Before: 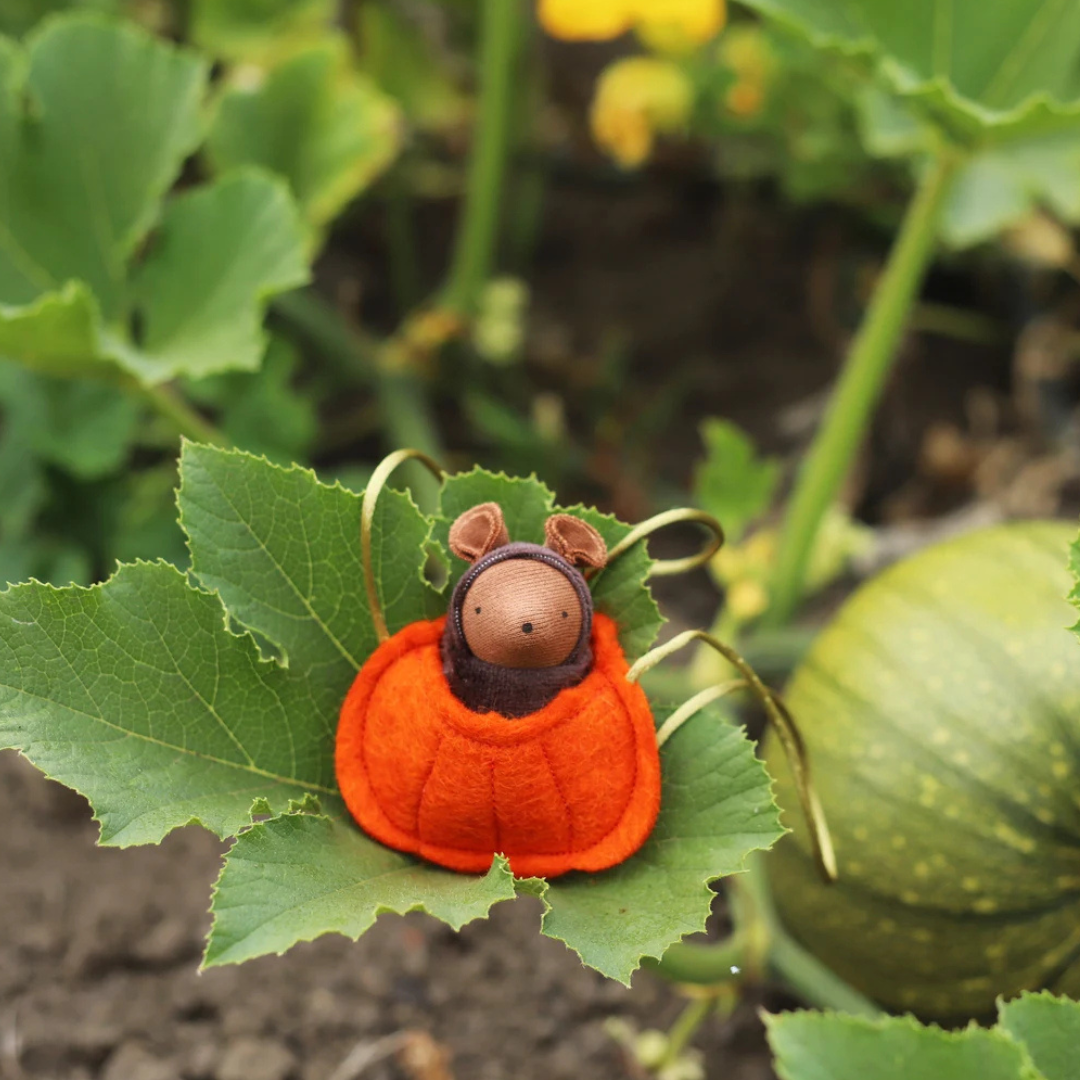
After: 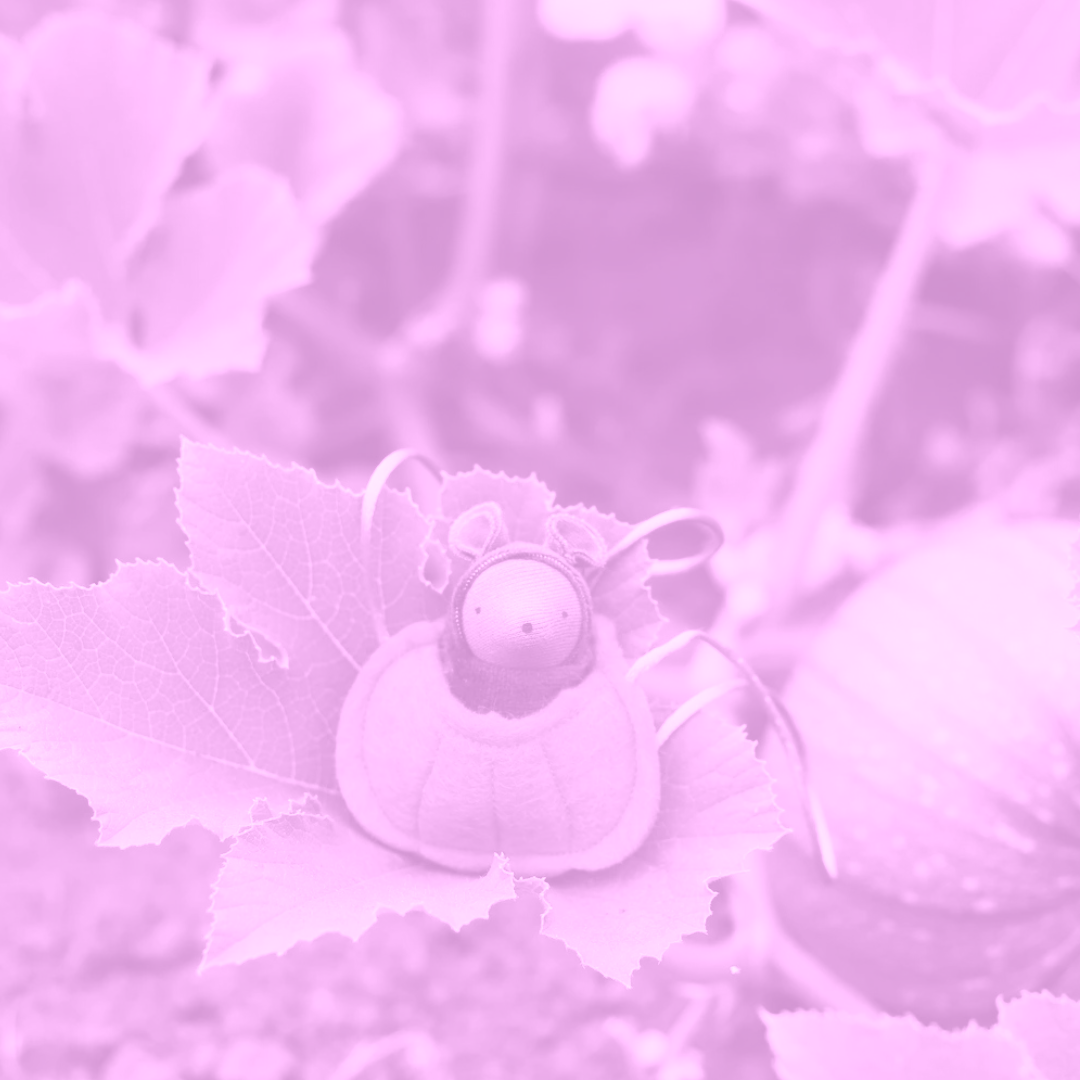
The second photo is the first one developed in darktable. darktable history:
colorize: hue 331.2°, saturation 69%, source mix 30.28%, lightness 69.02%, version 1
tone equalizer: -8 EV -0.417 EV, -7 EV -0.389 EV, -6 EV -0.333 EV, -5 EV -0.222 EV, -3 EV 0.222 EV, -2 EV 0.333 EV, -1 EV 0.389 EV, +0 EV 0.417 EV, edges refinement/feathering 500, mask exposure compensation -1.57 EV, preserve details no
contrast brightness saturation: contrast -0.02, brightness -0.01, saturation 0.03
white balance: emerald 1
